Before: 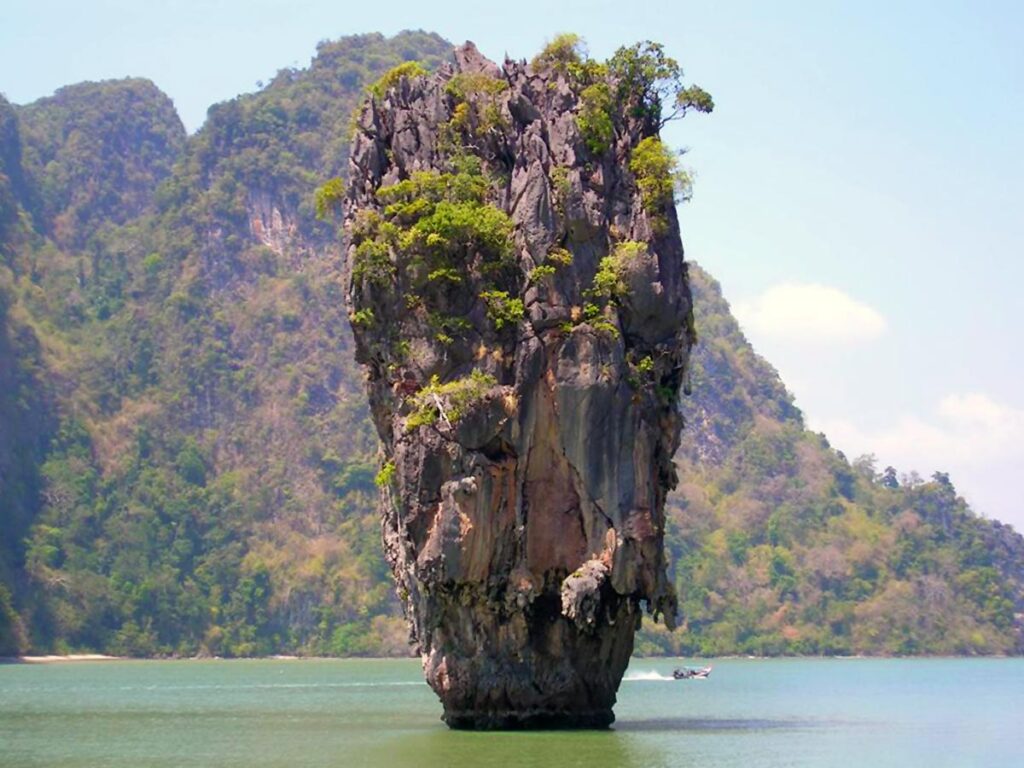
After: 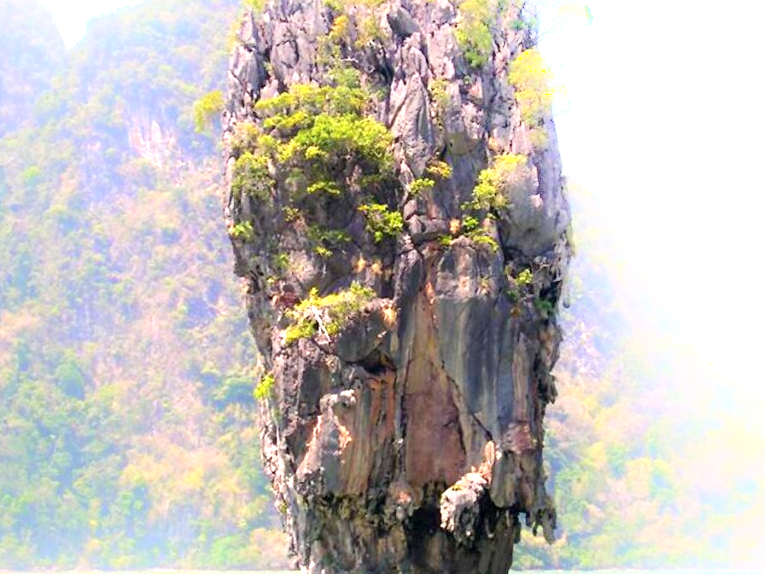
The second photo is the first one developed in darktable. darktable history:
shadows and highlights: shadows -90, highlights 90, soften with gaussian
exposure: black level correction 0.001, exposure 1.129 EV, compensate exposure bias true, compensate highlight preservation false
crop and rotate: left 11.831%, top 11.346%, right 13.429%, bottom 13.899%
